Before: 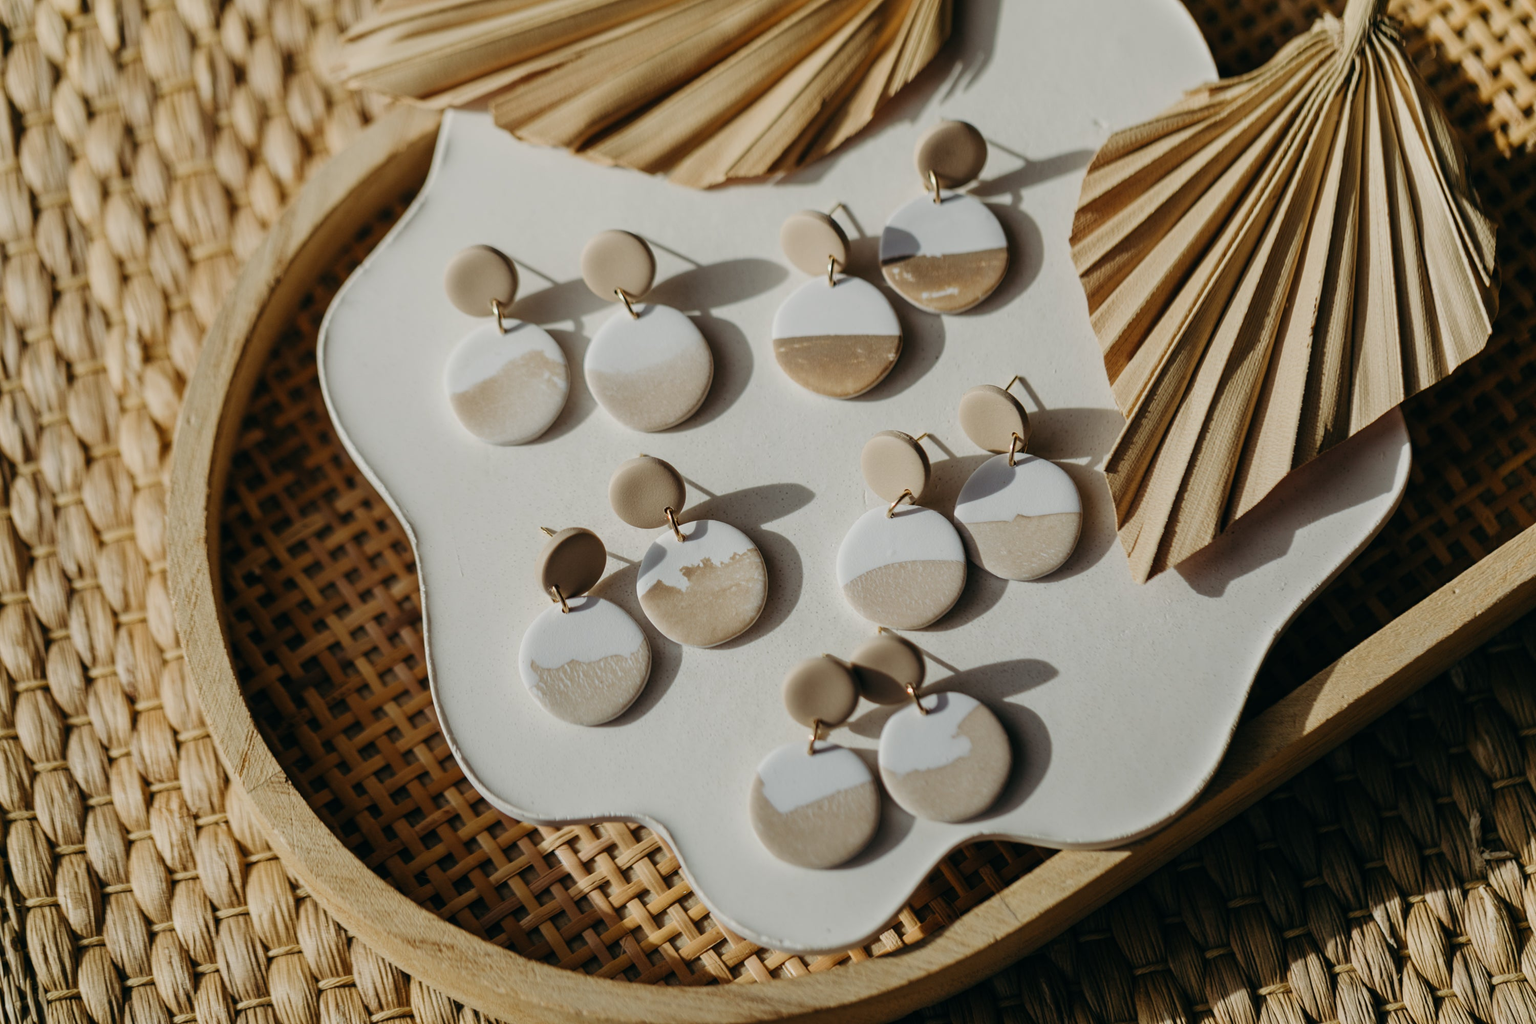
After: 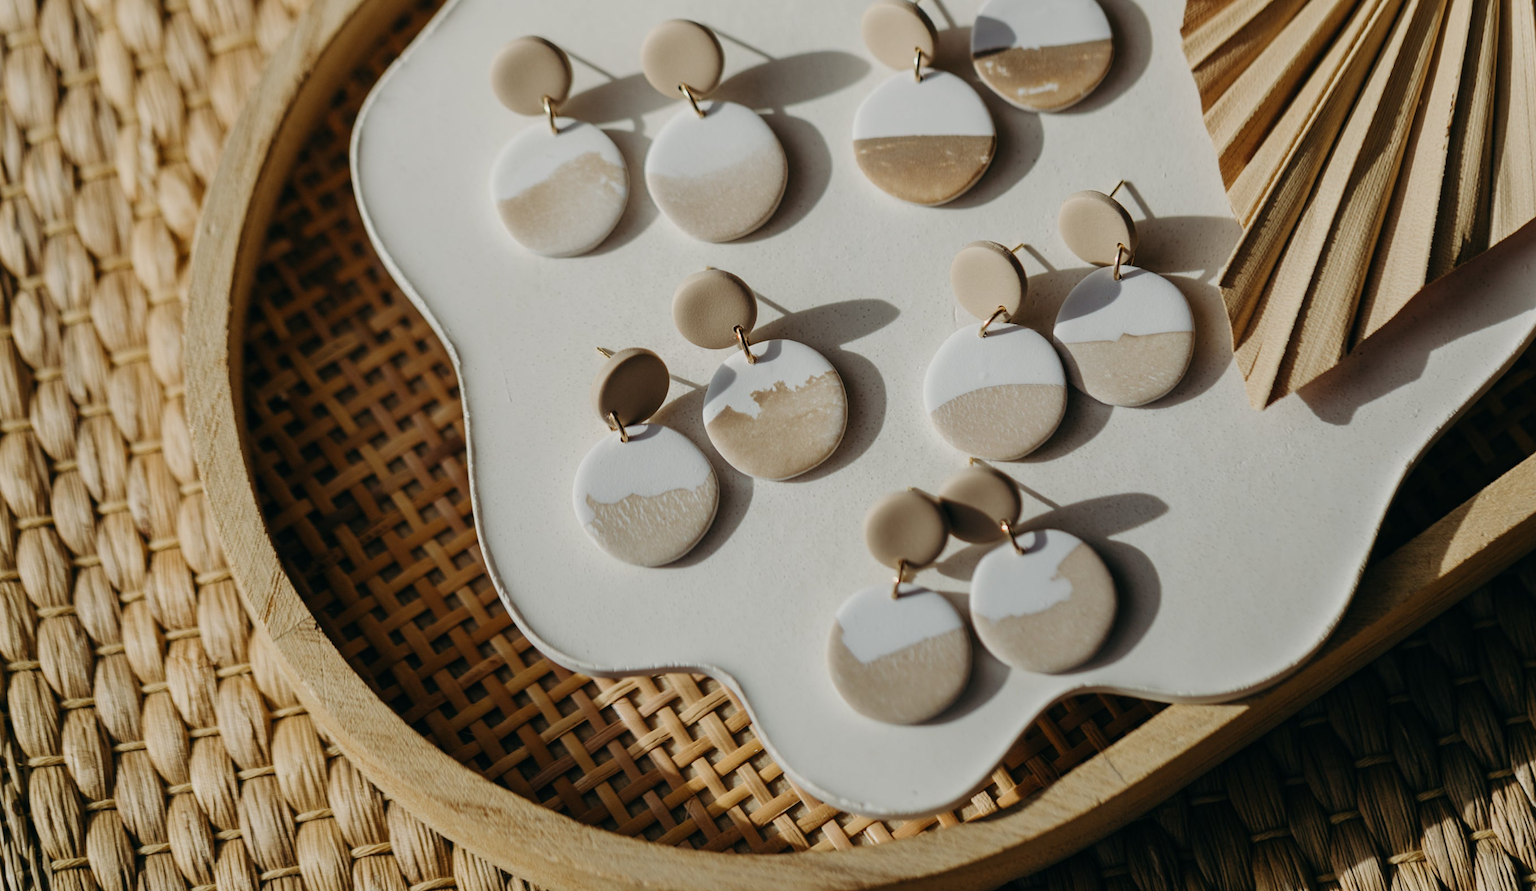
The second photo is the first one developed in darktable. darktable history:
crop: top 20.777%, right 9.381%, bottom 0.28%
